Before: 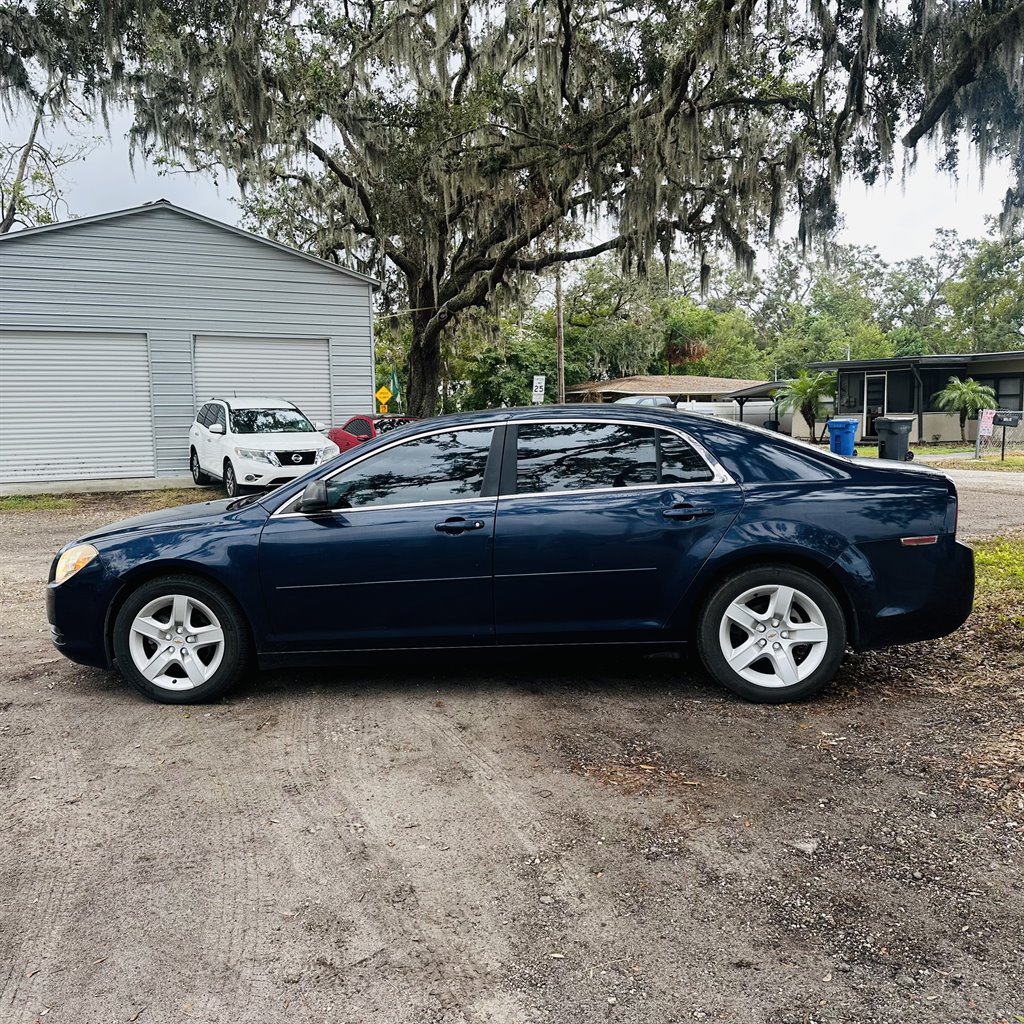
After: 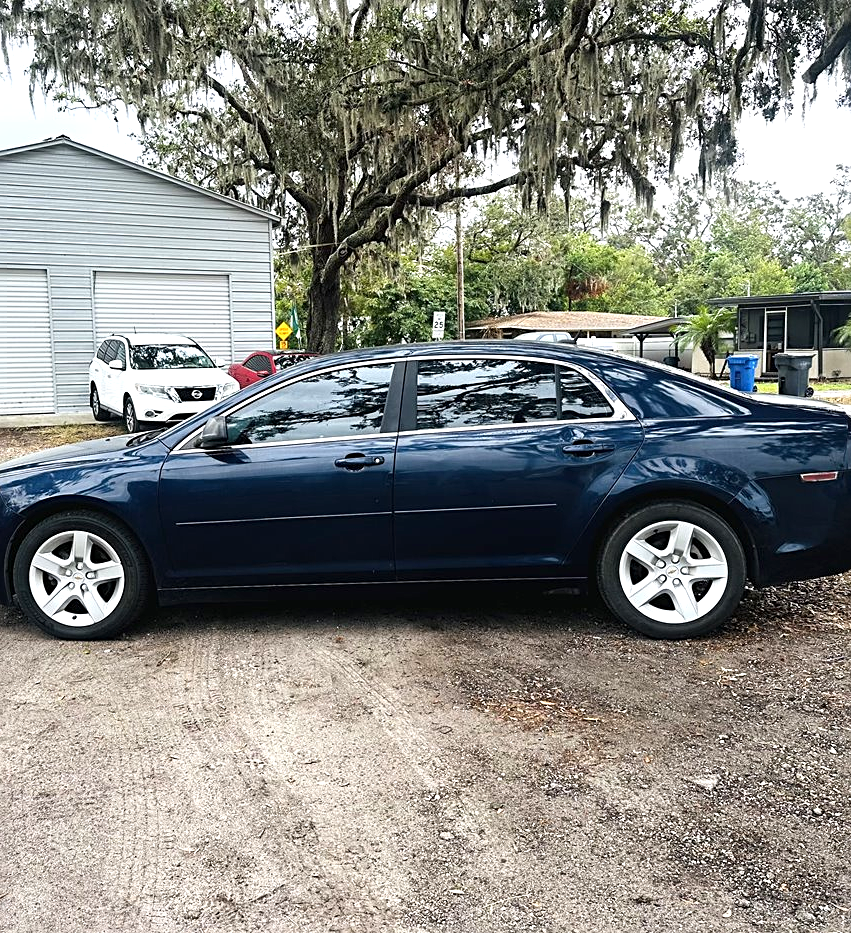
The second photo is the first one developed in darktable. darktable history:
crop: left 9.767%, top 6.297%, right 7.081%, bottom 2.551%
exposure: black level correction 0, exposure 0.703 EV, compensate highlight preservation false
sharpen: radius 2.481, amount 0.335
